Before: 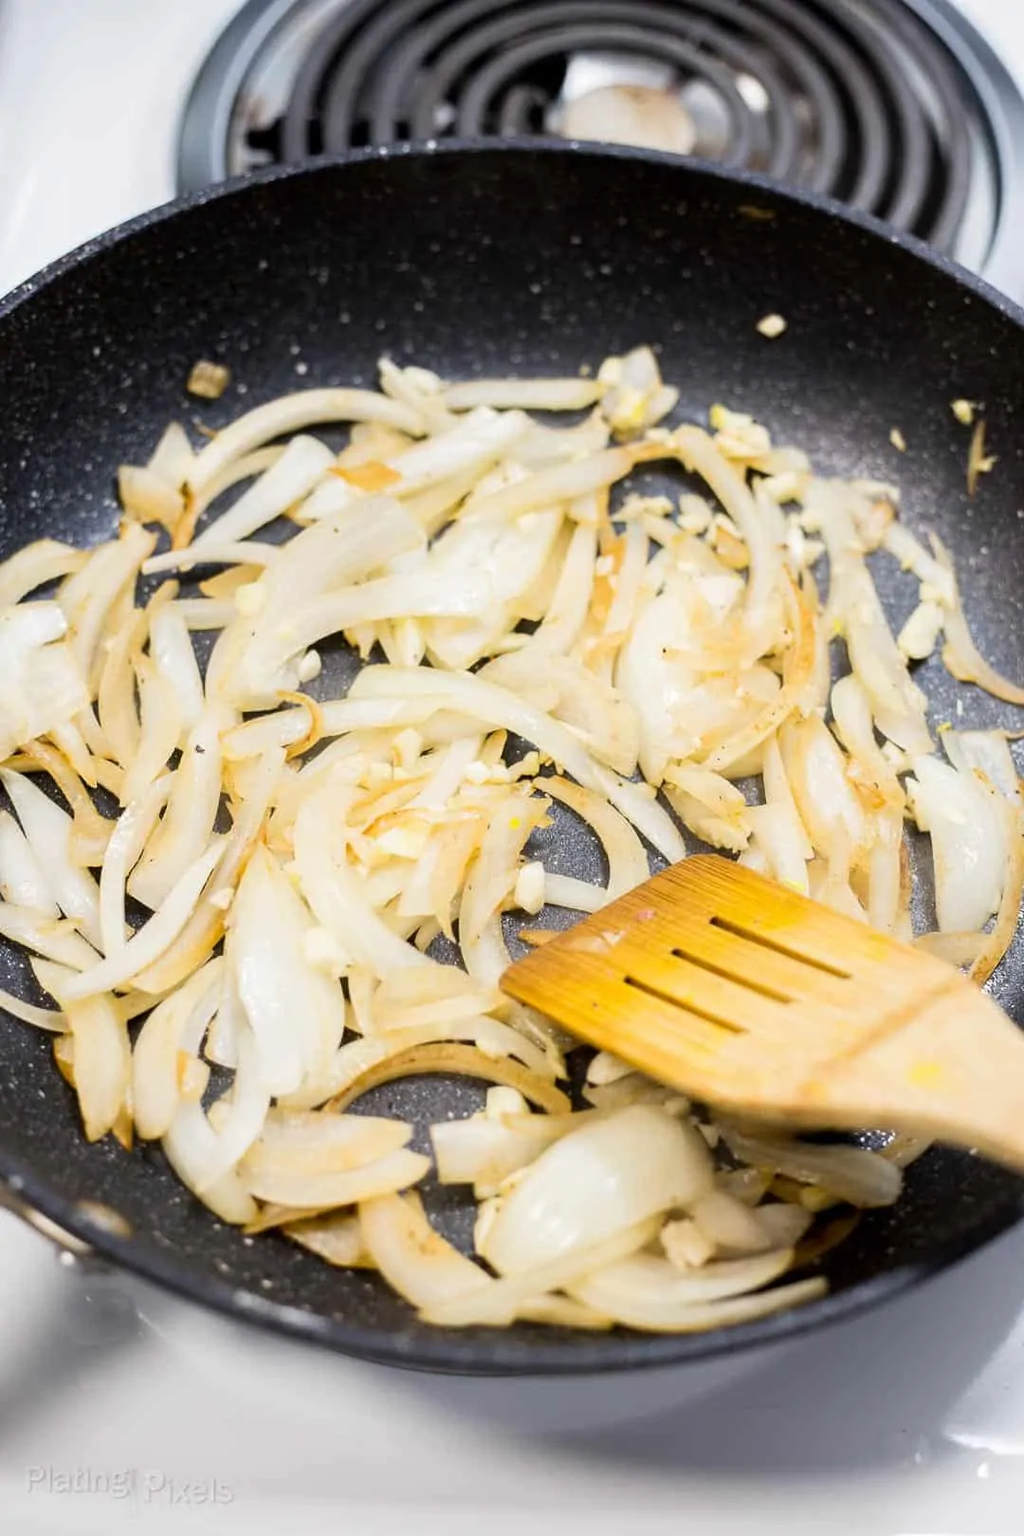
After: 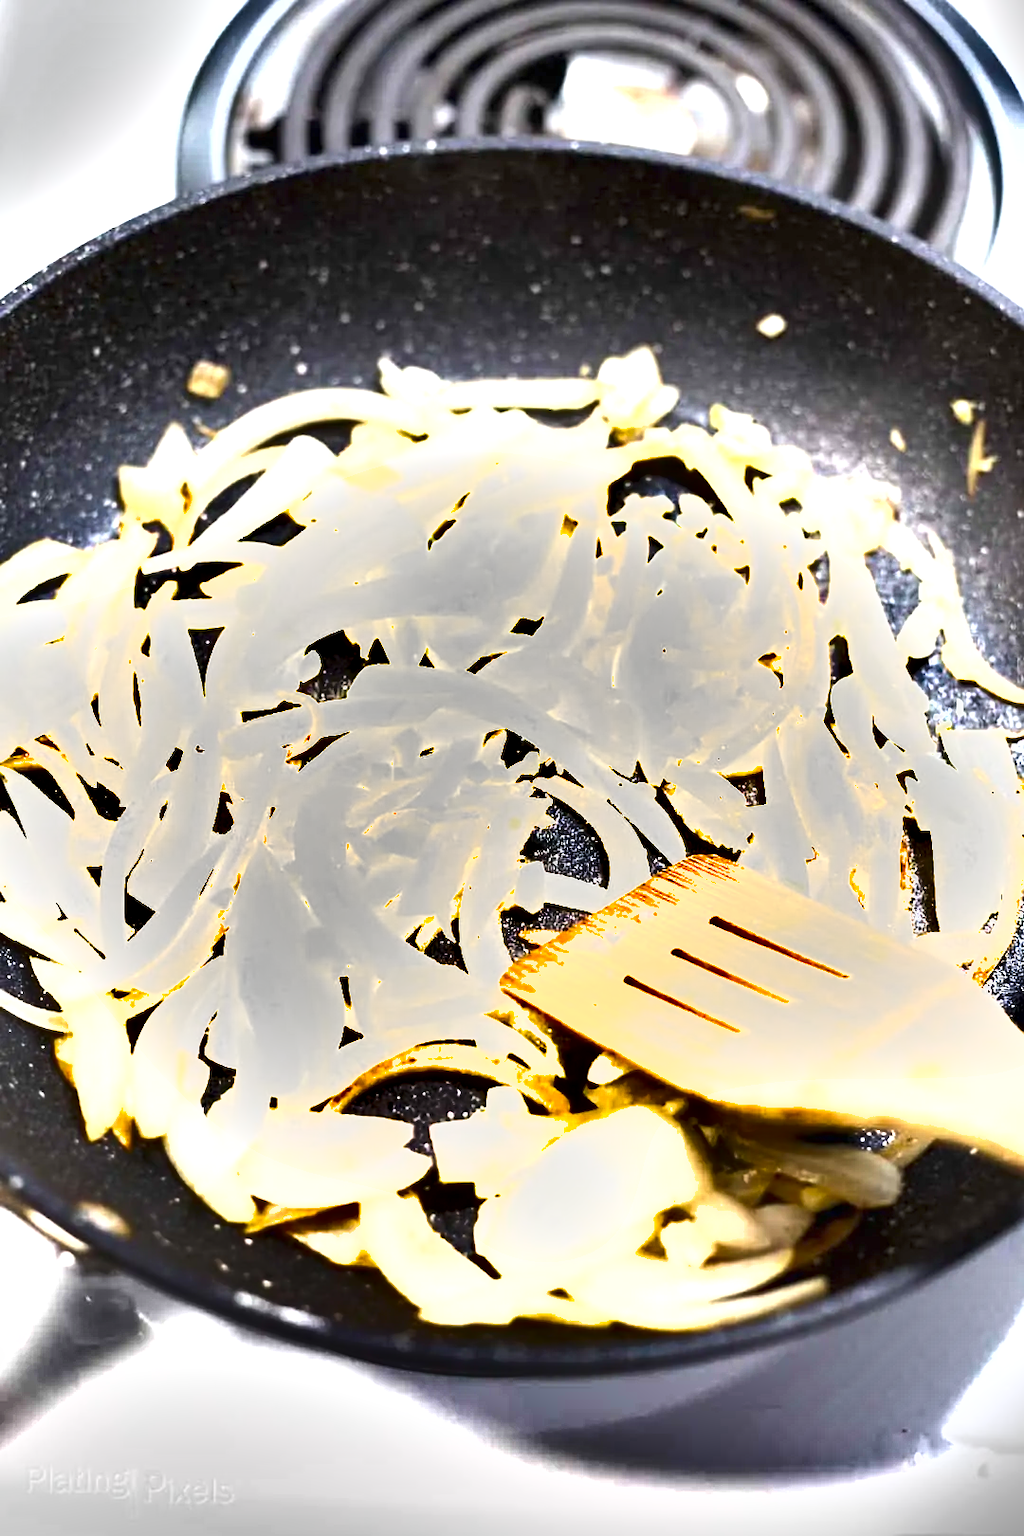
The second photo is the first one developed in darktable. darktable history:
exposure: black level correction 0, exposure 1.39 EV, compensate exposure bias true, compensate highlight preservation false
shadows and highlights: shadows 30.61, highlights -63.22, soften with gaussian
